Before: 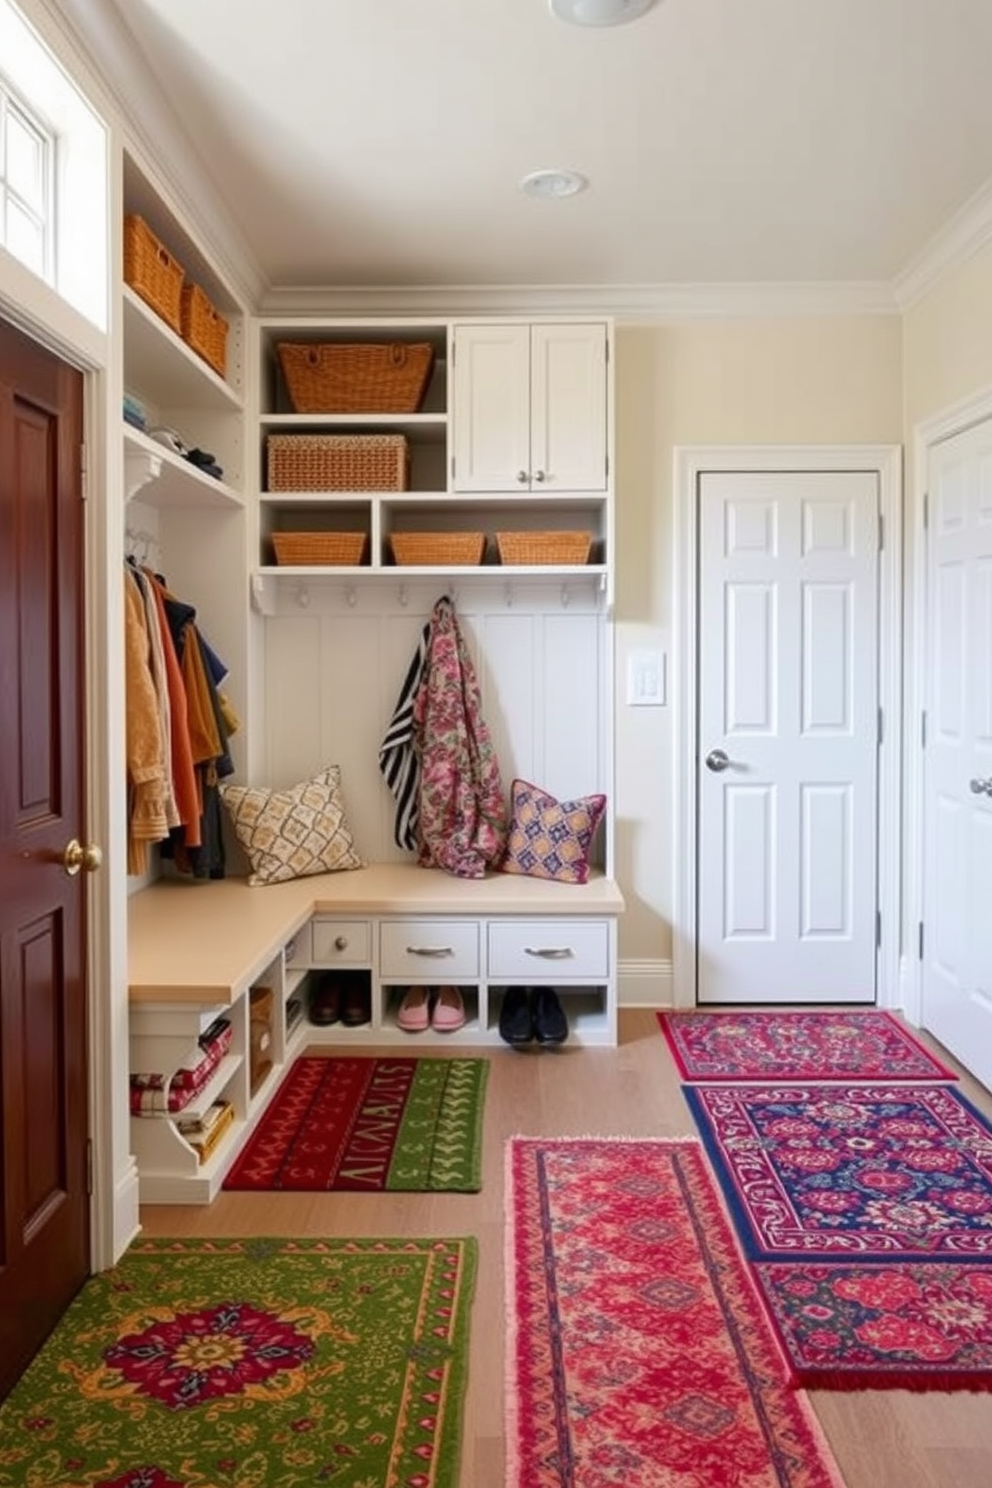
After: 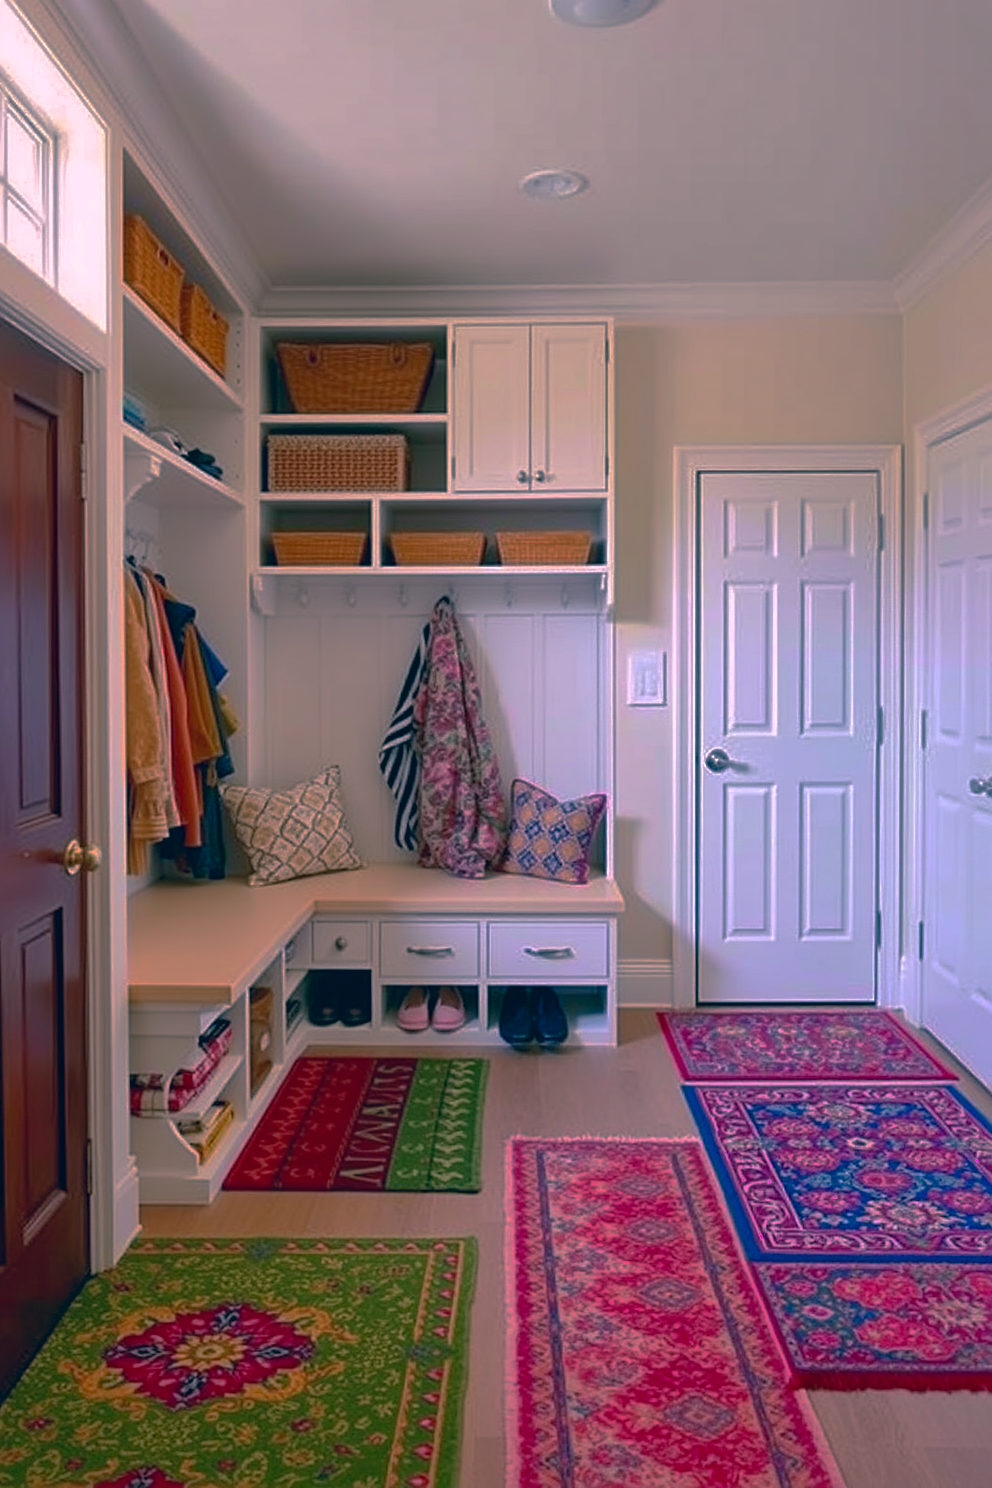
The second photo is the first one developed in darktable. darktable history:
color correction: highlights a* 17.25, highlights b* 0.347, shadows a* -15.19, shadows b* -14.49, saturation 1.46
shadows and highlights: on, module defaults
sharpen: on, module defaults
base curve: curves: ch0 [(0, 0) (0.826, 0.587) (1, 1)], preserve colors none
